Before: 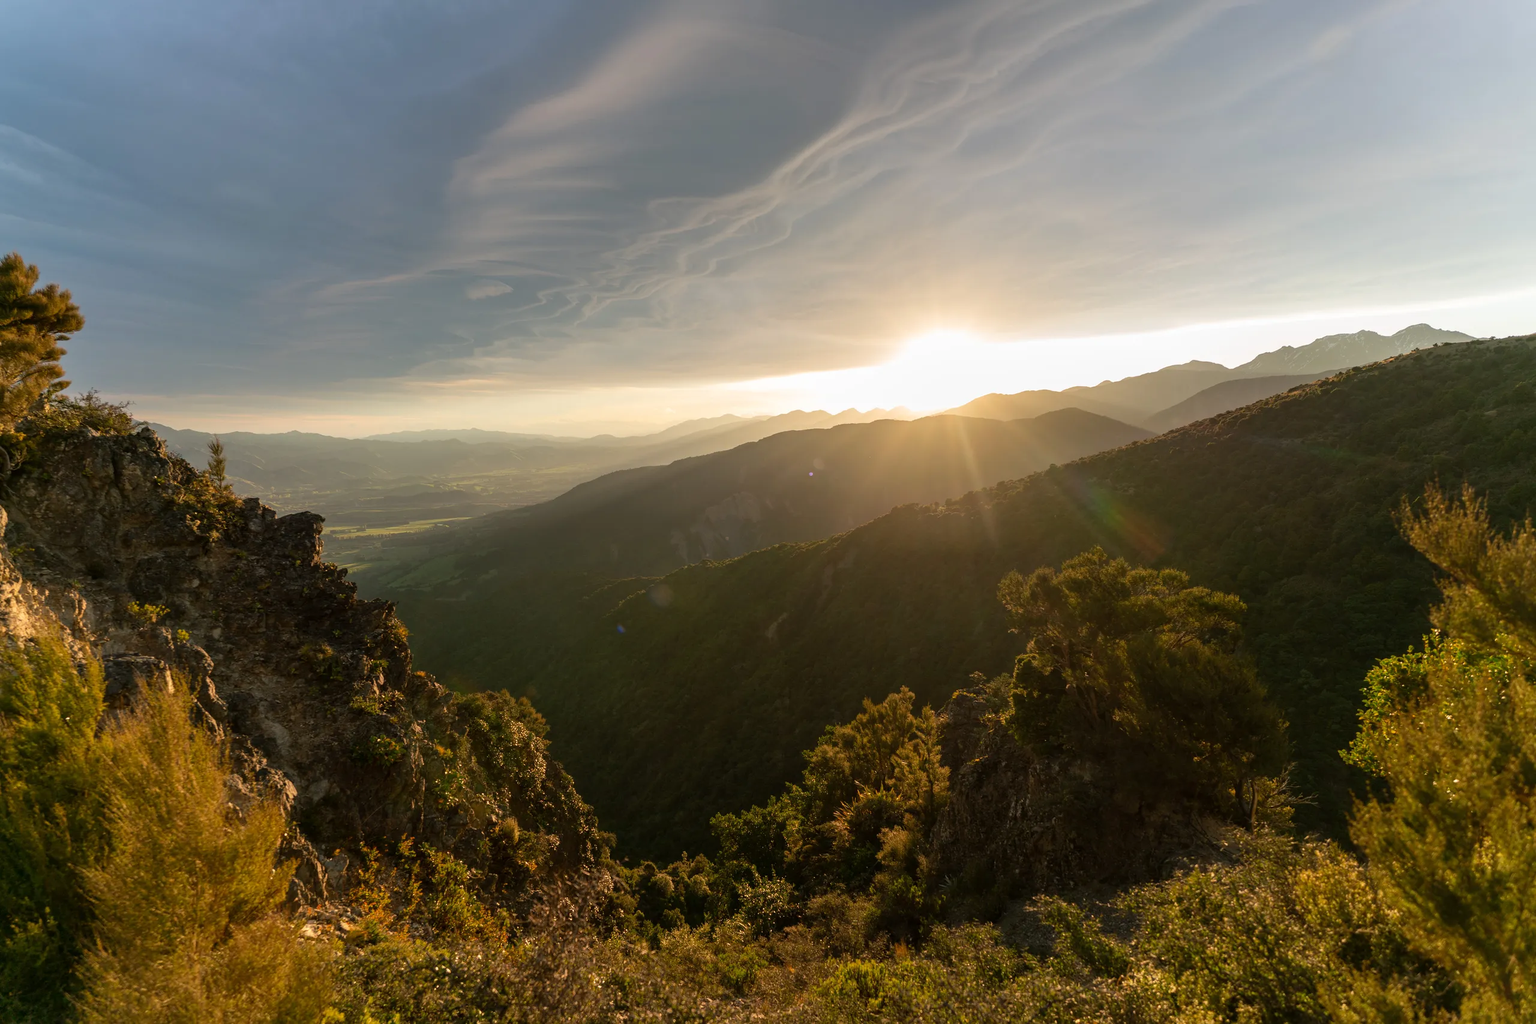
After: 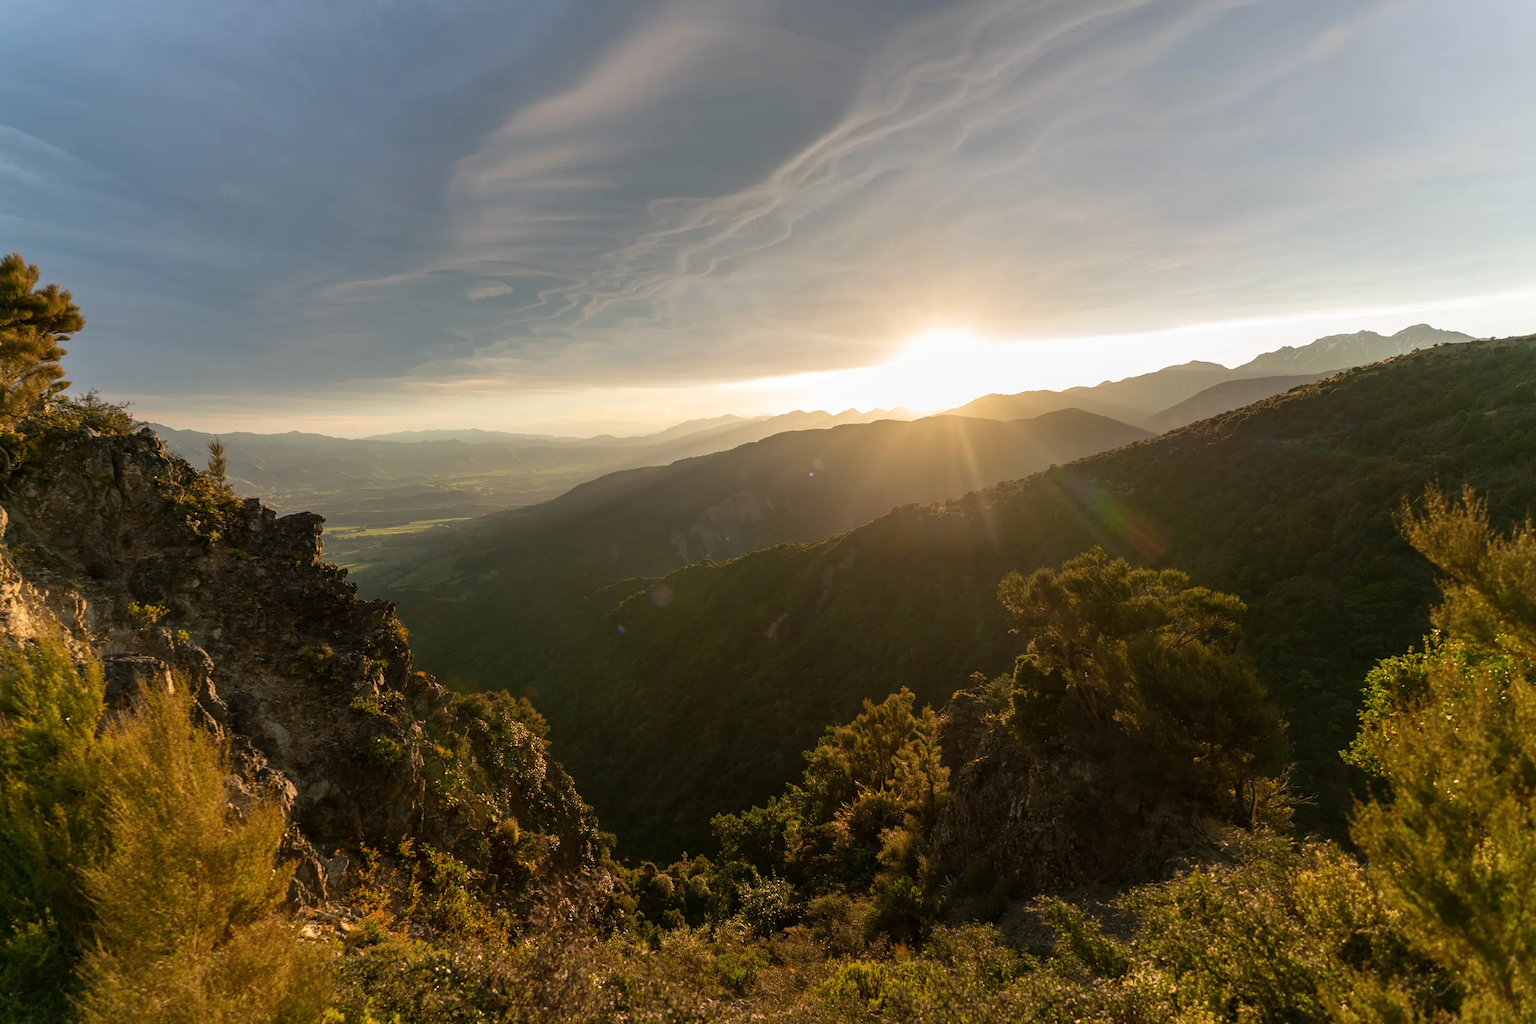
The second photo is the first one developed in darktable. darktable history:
color balance rgb: on, module defaults
white balance: emerald 1
